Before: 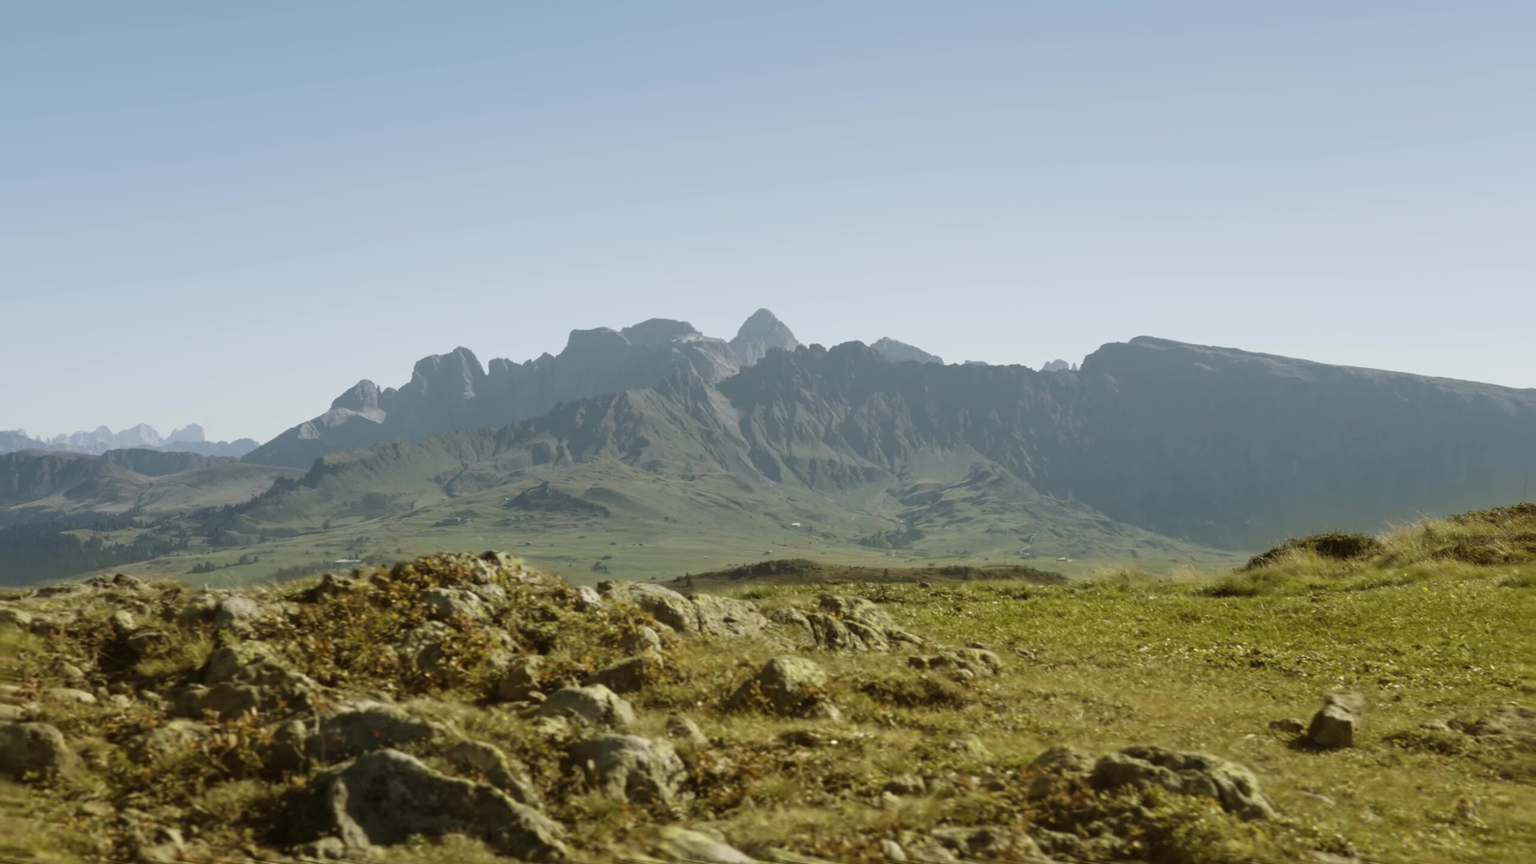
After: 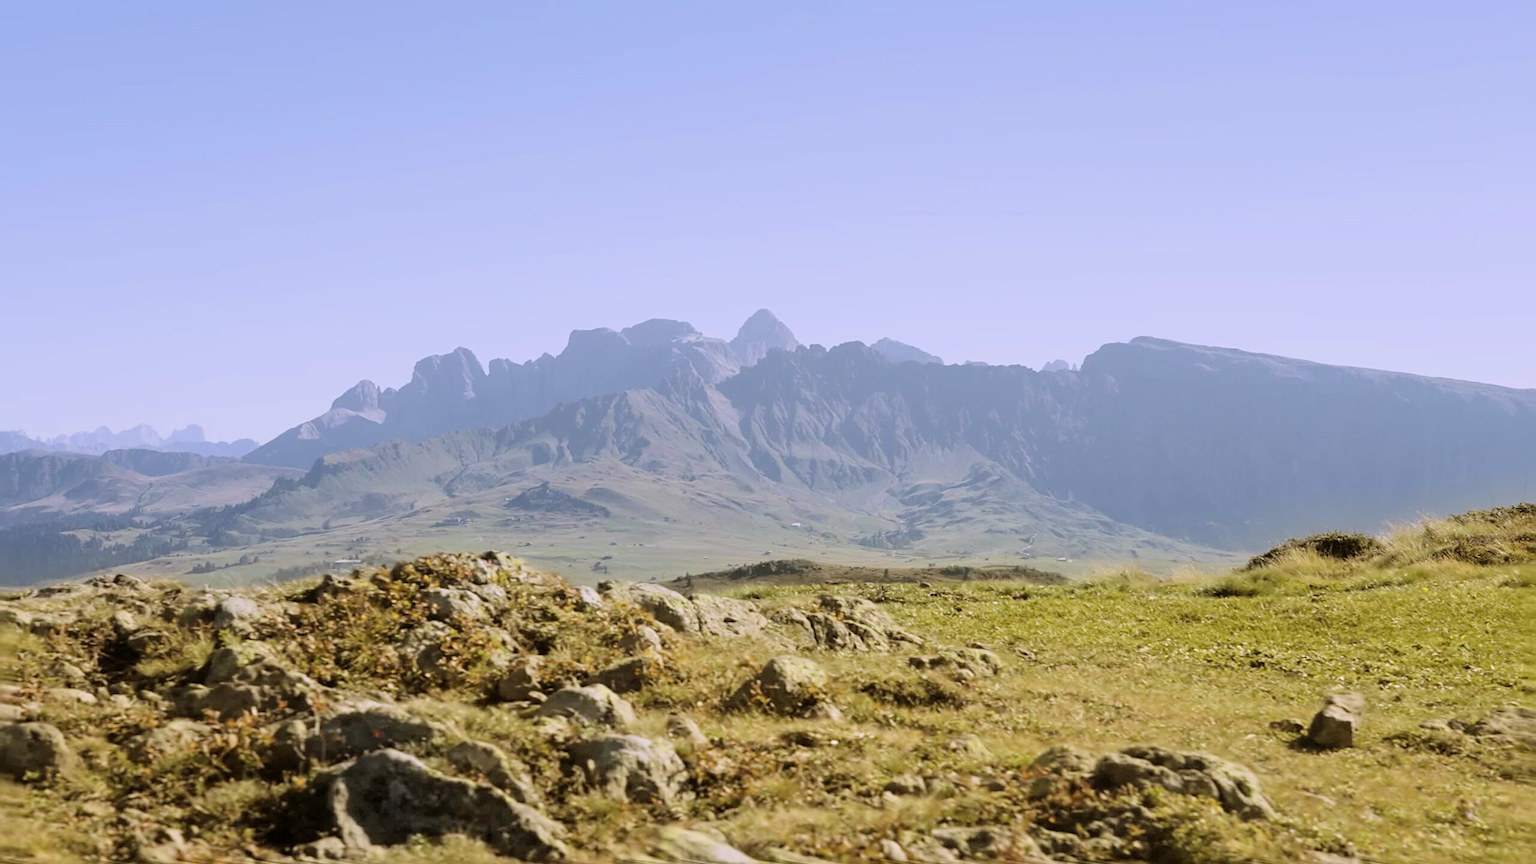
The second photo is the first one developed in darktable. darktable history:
sharpen: on, module defaults
exposure: black level correction 0.001, exposure 0.955 EV, compensate exposure bias true, compensate highlight preservation false
white balance: red 1.042, blue 1.17
filmic rgb: black relative exposure -7.15 EV, white relative exposure 5.36 EV, hardness 3.02, color science v6 (2022)
